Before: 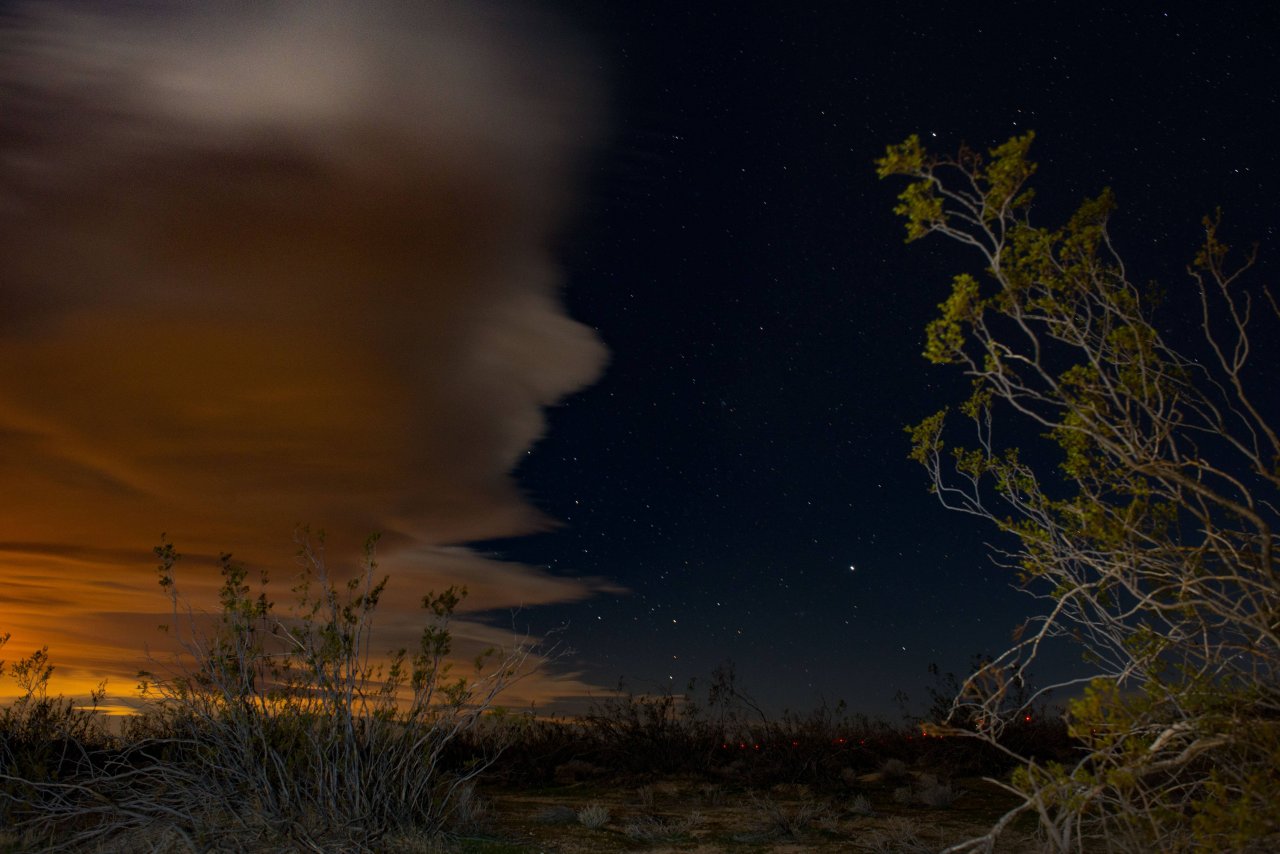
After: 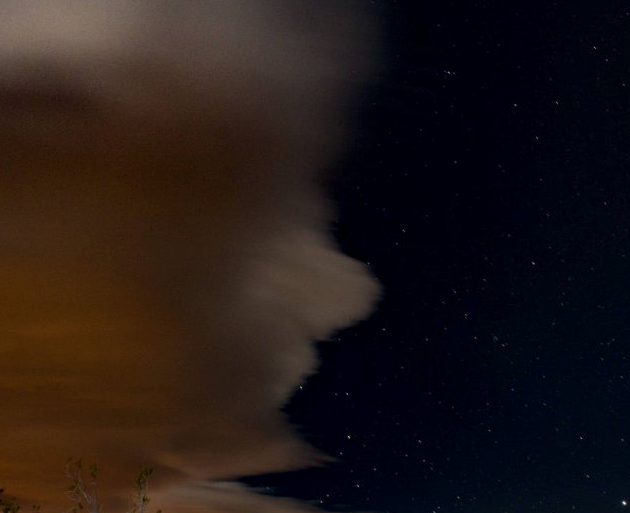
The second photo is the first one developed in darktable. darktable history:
crop: left 17.835%, top 7.675%, right 32.881%, bottom 32.213%
local contrast: detail 130%
